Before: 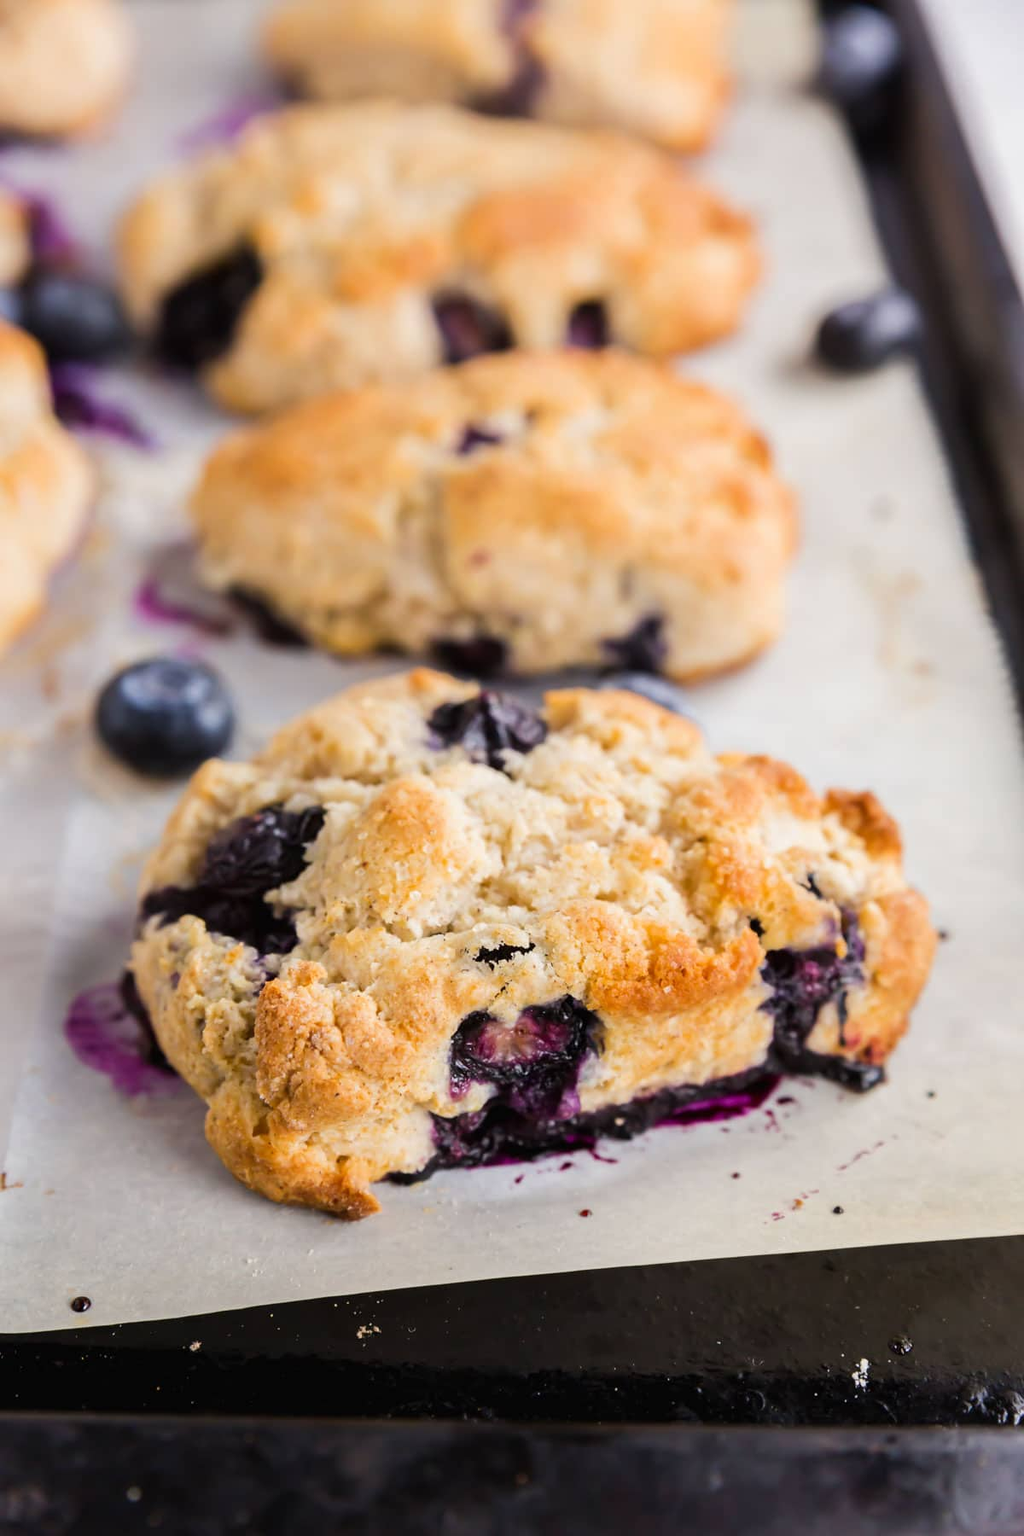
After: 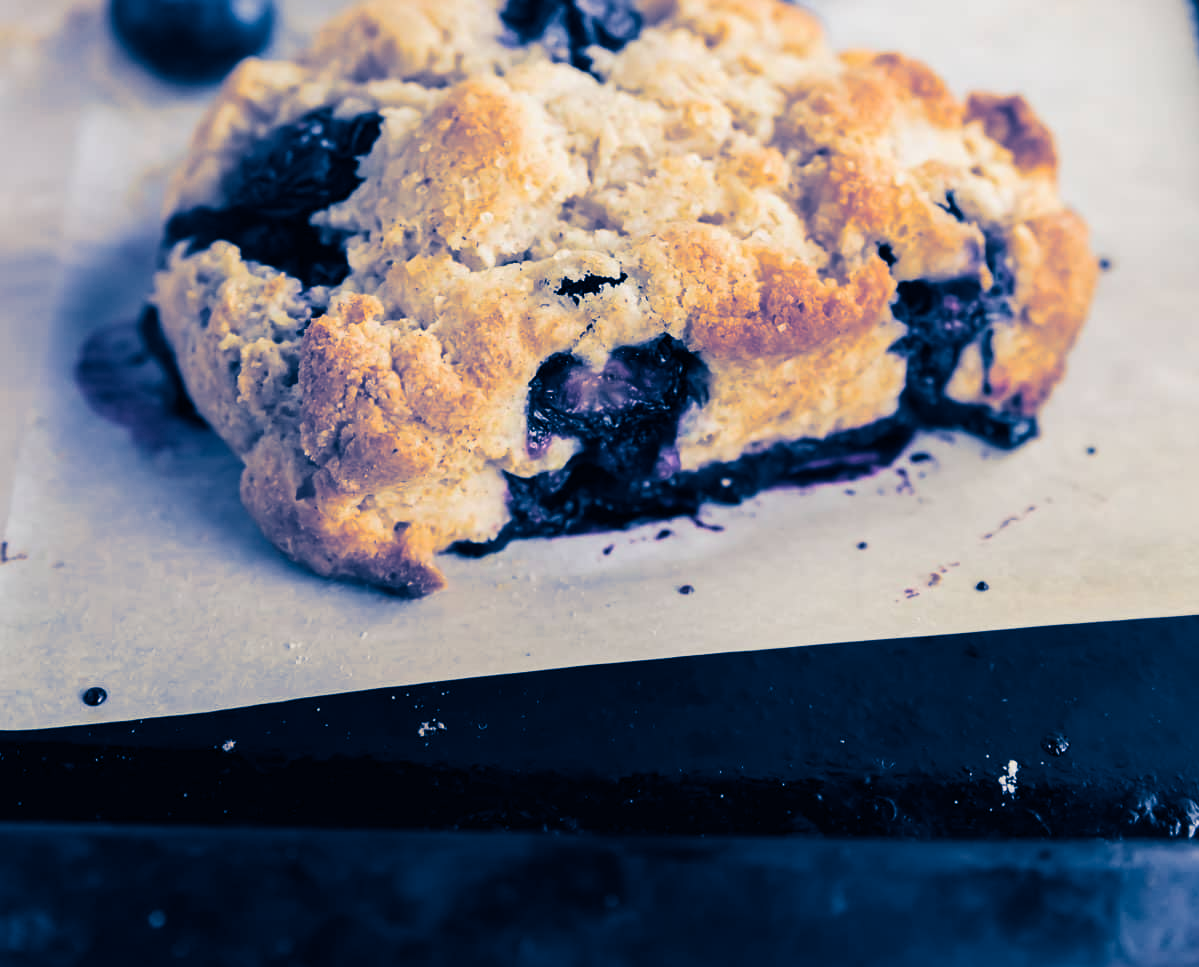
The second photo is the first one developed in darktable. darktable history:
crop and rotate: top 46.237%
split-toning: shadows › hue 226.8°, shadows › saturation 1, highlights › saturation 0, balance -61.41
